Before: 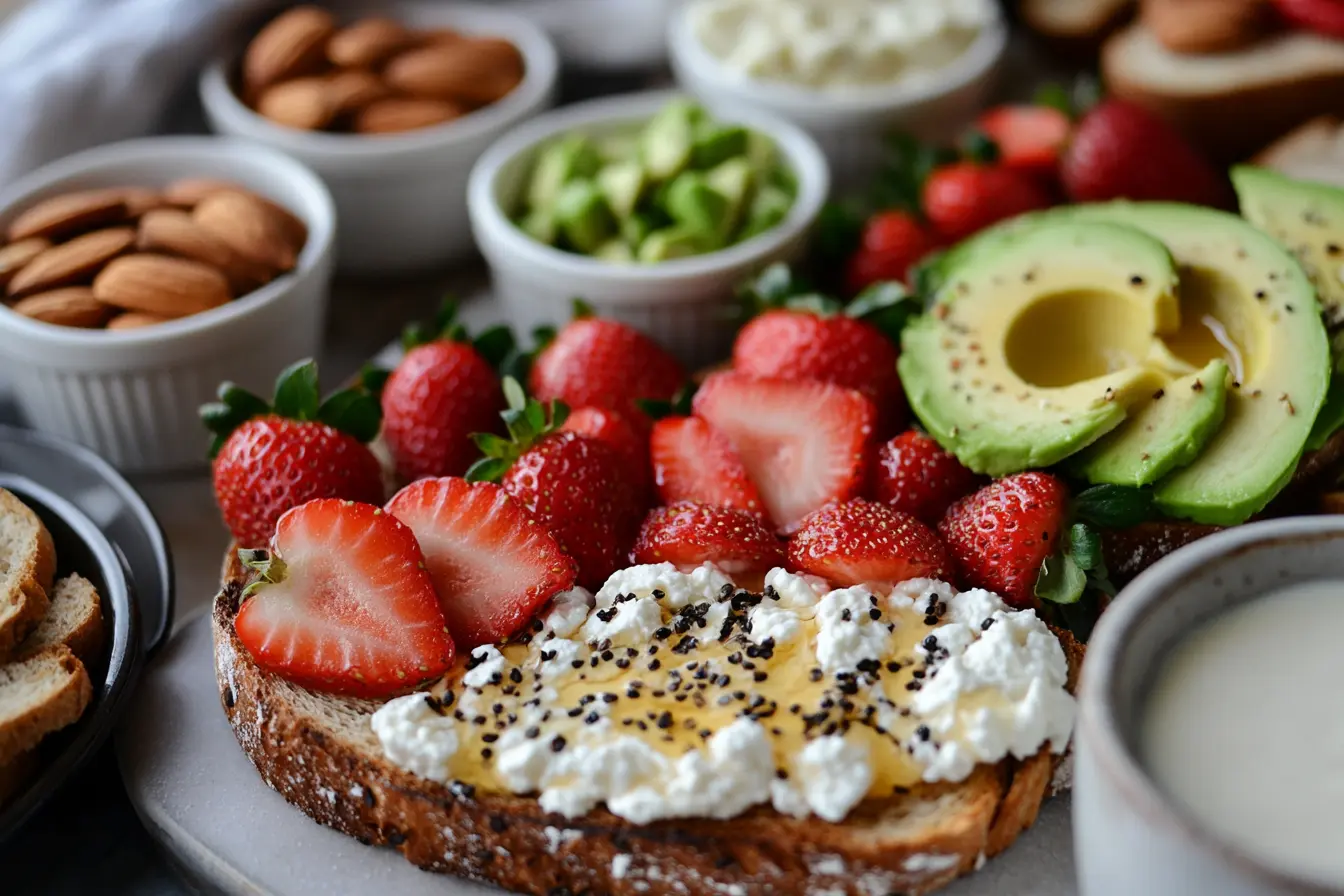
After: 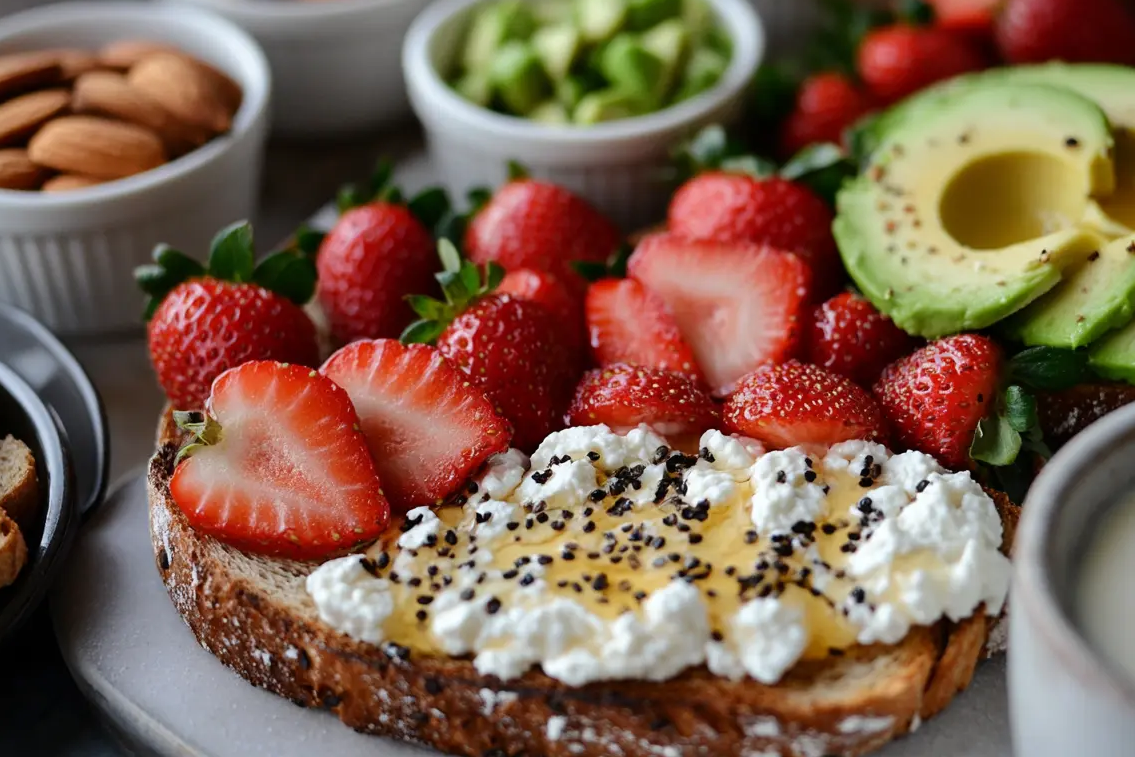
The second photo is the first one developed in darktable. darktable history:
exposure: compensate highlight preservation false
crop and rotate: left 4.842%, top 15.51%, right 10.668%
